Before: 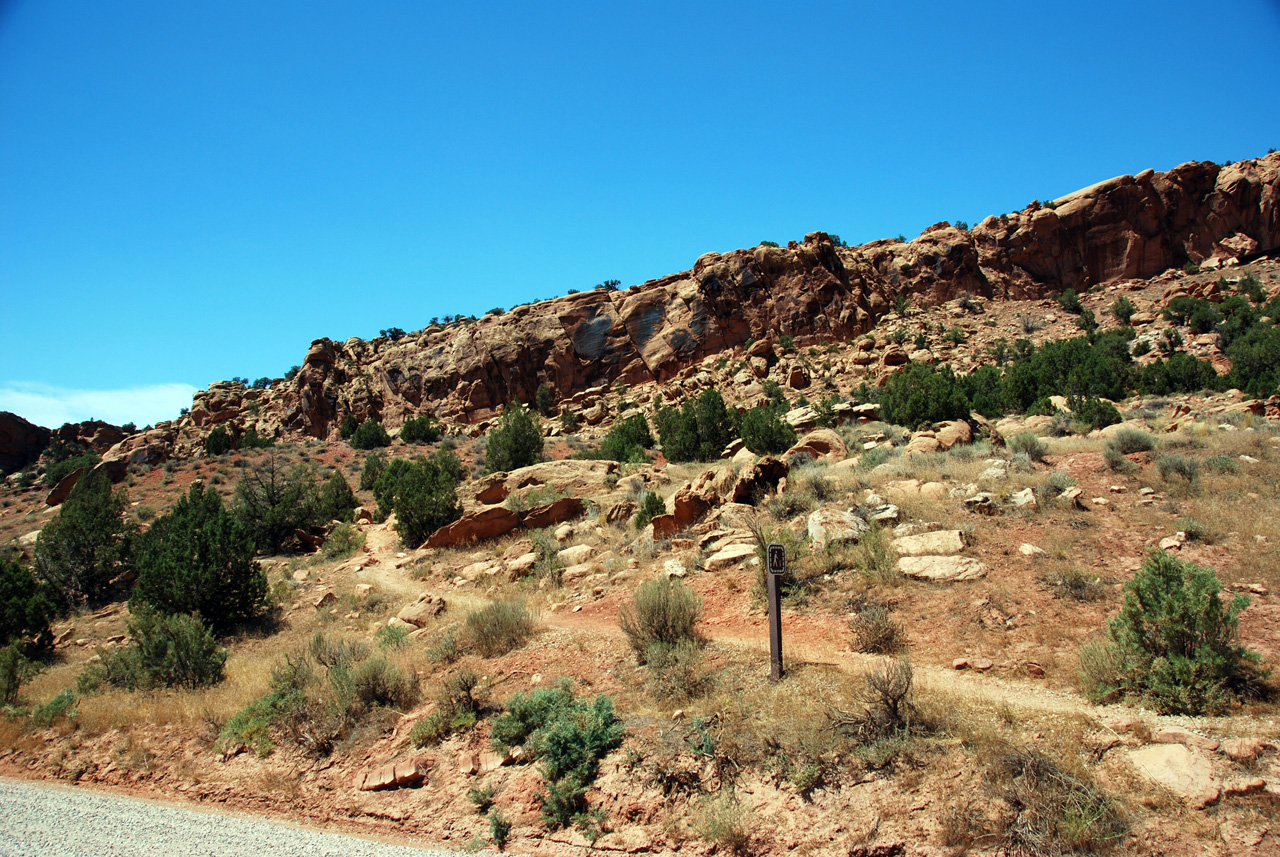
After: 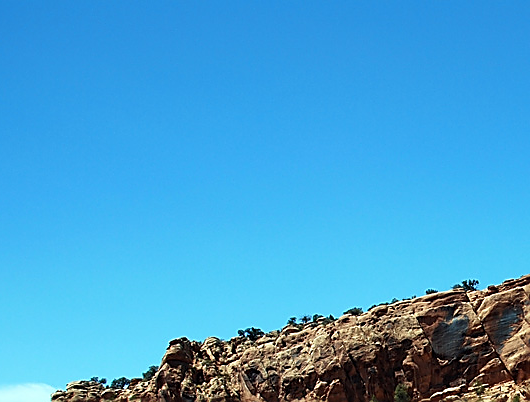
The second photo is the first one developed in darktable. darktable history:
sharpen: radius 1.357, amount 1.251, threshold 0.645
crop and rotate: left 11.109%, top 0.075%, right 47.436%, bottom 52.96%
